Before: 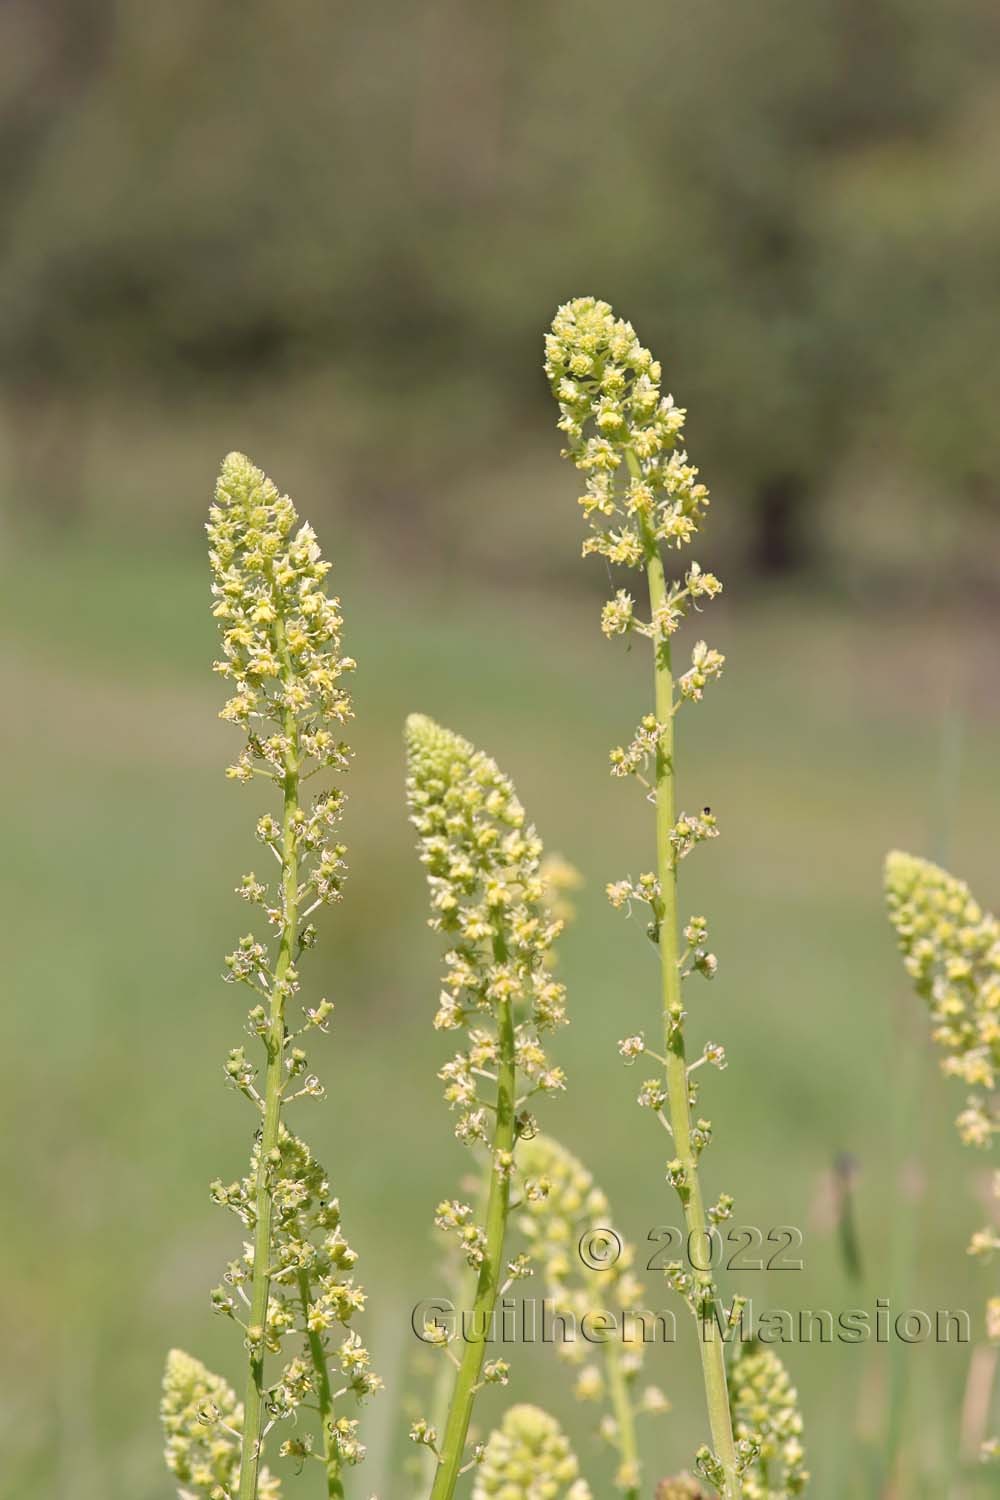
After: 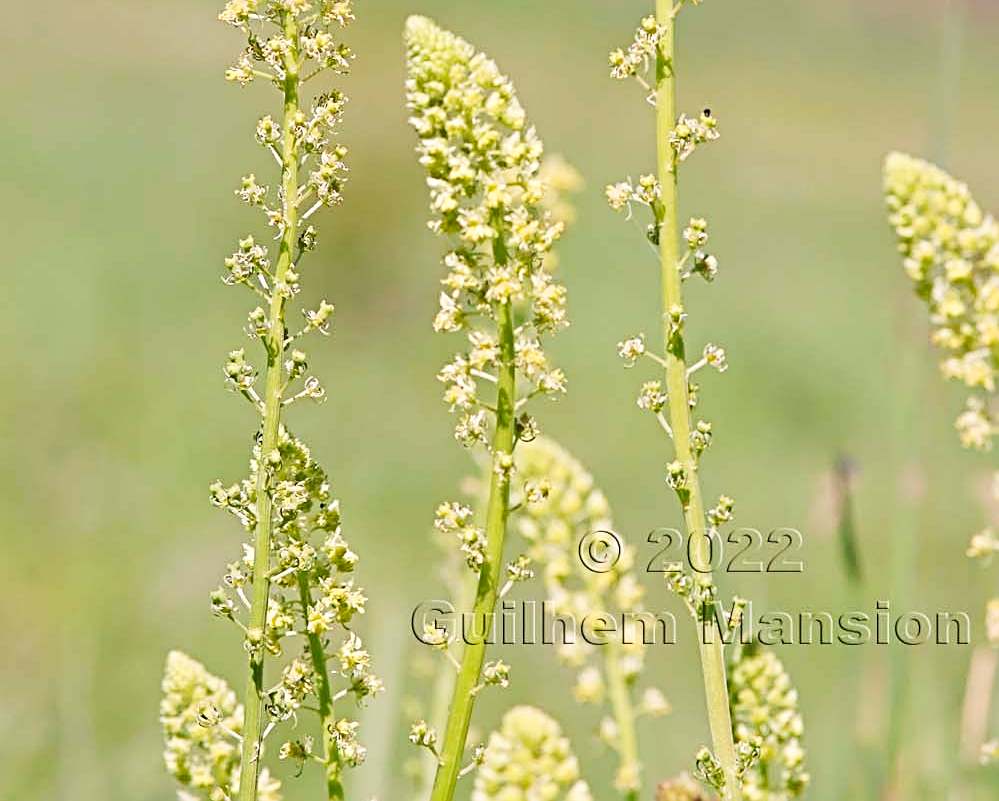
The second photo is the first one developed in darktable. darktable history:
tone curve: curves: ch0 [(0, 0) (0.003, 0.01) (0.011, 0.015) (0.025, 0.023) (0.044, 0.038) (0.069, 0.058) (0.1, 0.093) (0.136, 0.134) (0.177, 0.176) (0.224, 0.221) (0.277, 0.282) (0.335, 0.36) (0.399, 0.438) (0.468, 0.54) (0.543, 0.632) (0.623, 0.724) (0.709, 0.814) (0.801, 0.885) (0.898, 0.947) (1, 1)], preserve colors none
sharpen: radius 3.95
crop and rotate: top 46.586%, right 0.014%
